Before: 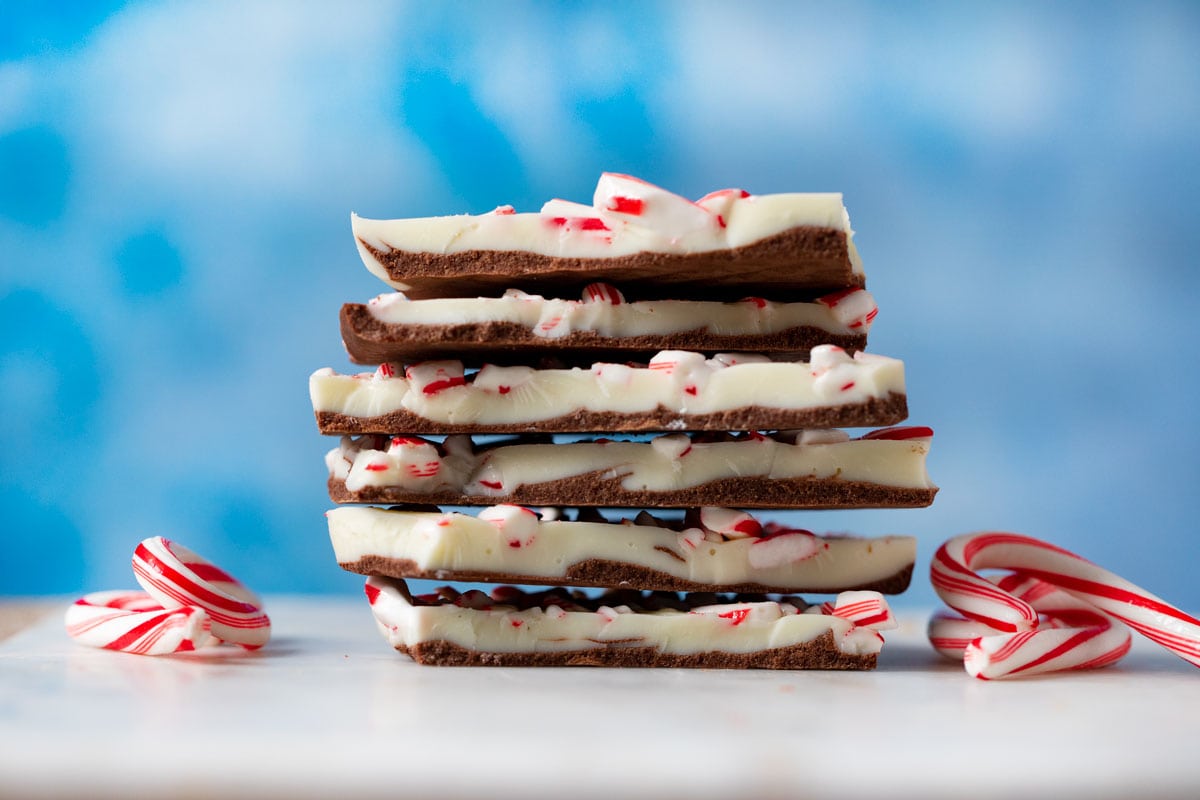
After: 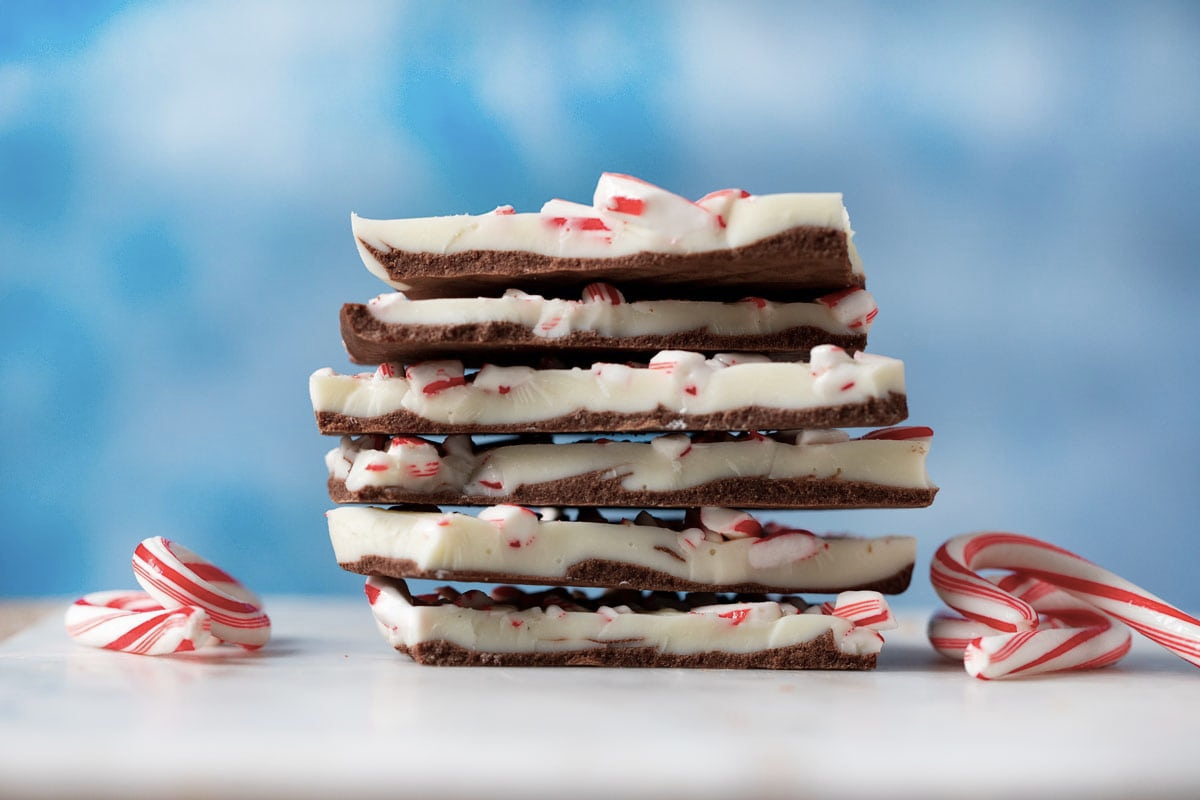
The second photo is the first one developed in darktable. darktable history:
color balance rgb: perceptual saturation grading › global saturation -27.546%, global vibrance 6.083%
